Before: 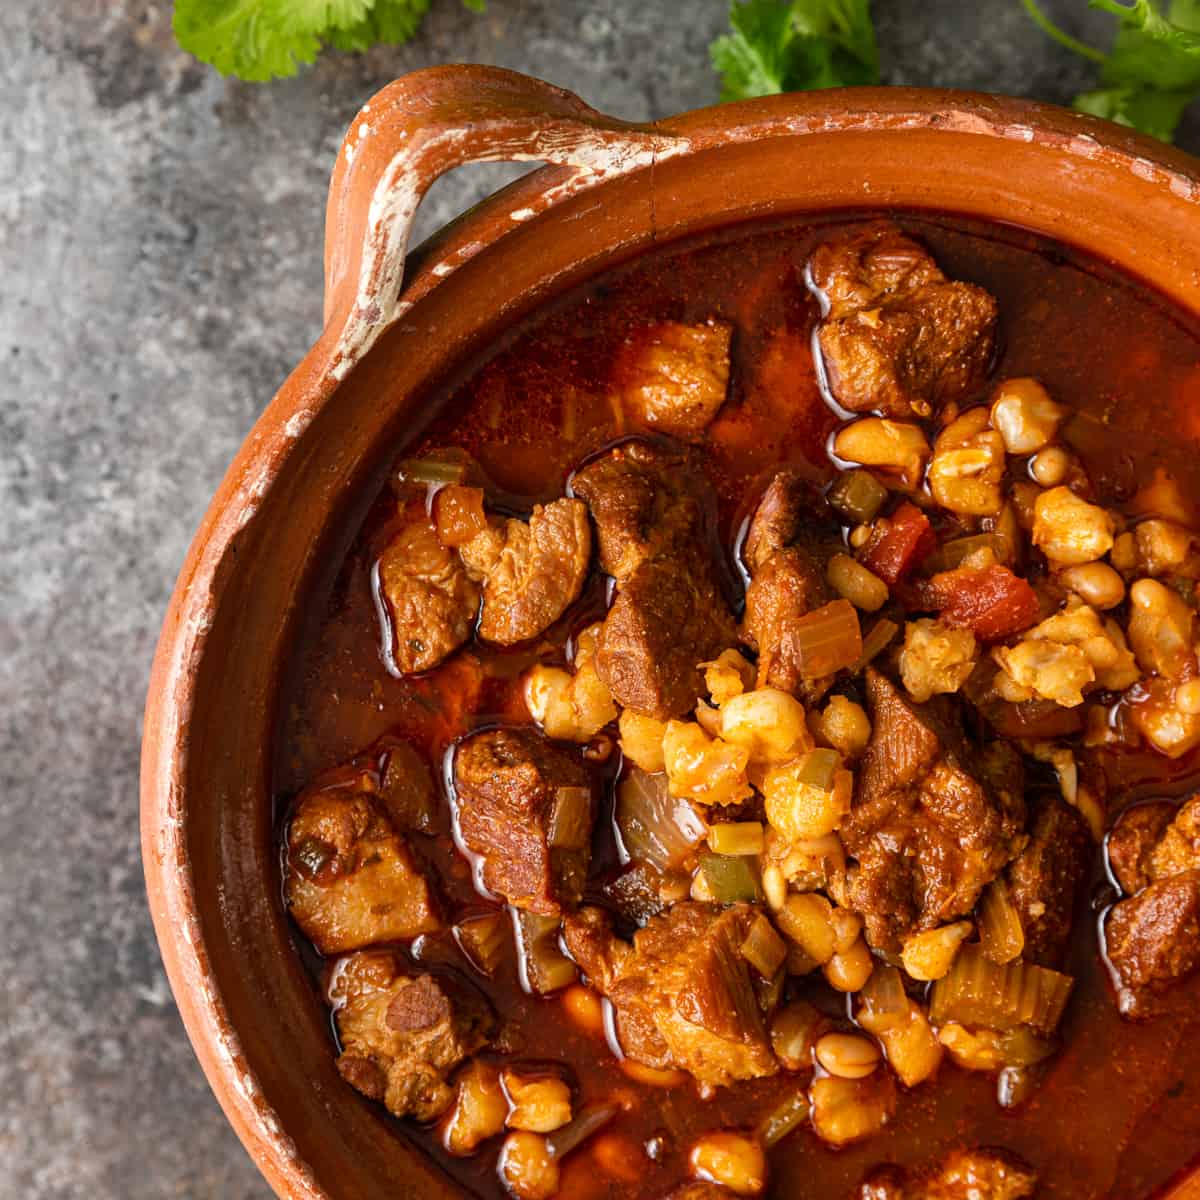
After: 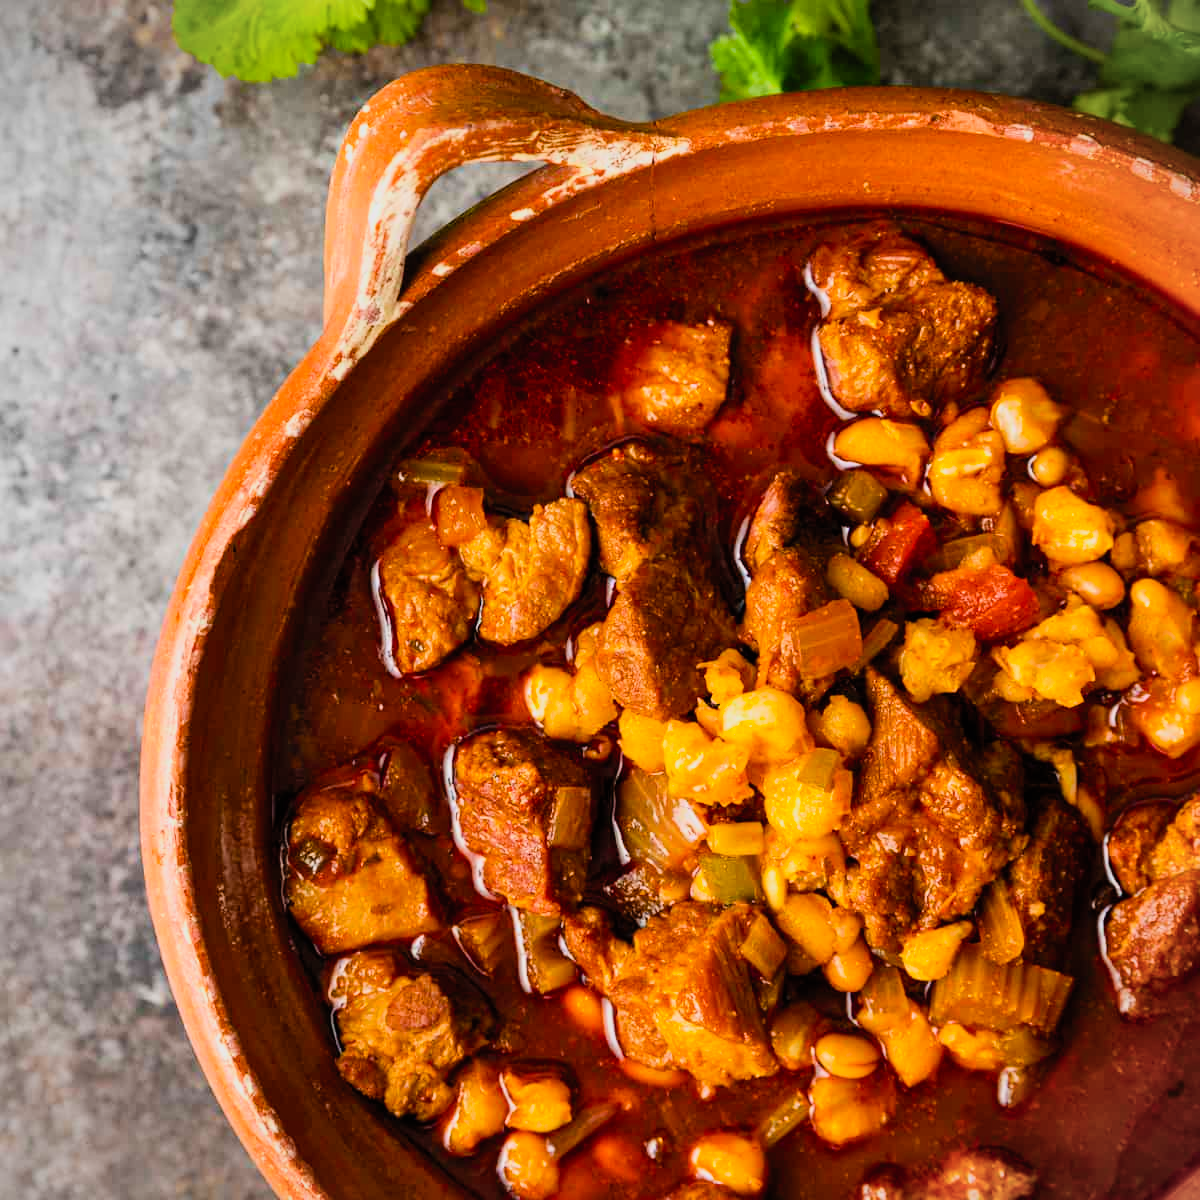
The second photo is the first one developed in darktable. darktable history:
vignetting: fall-off start 100%, fall-off radius 64.94%, automatic ratio true, unbound false
contrast brightness saturation: contrast 0.2, brightness 0.16, saturation 0.22
filmic rgb: black relative exposure -7.65 EV, white relative exposure 4.56 EV, hardness 3.61
color balance rgb: perceptual saturation grading › global saturation 20%, global vibrance 20%
